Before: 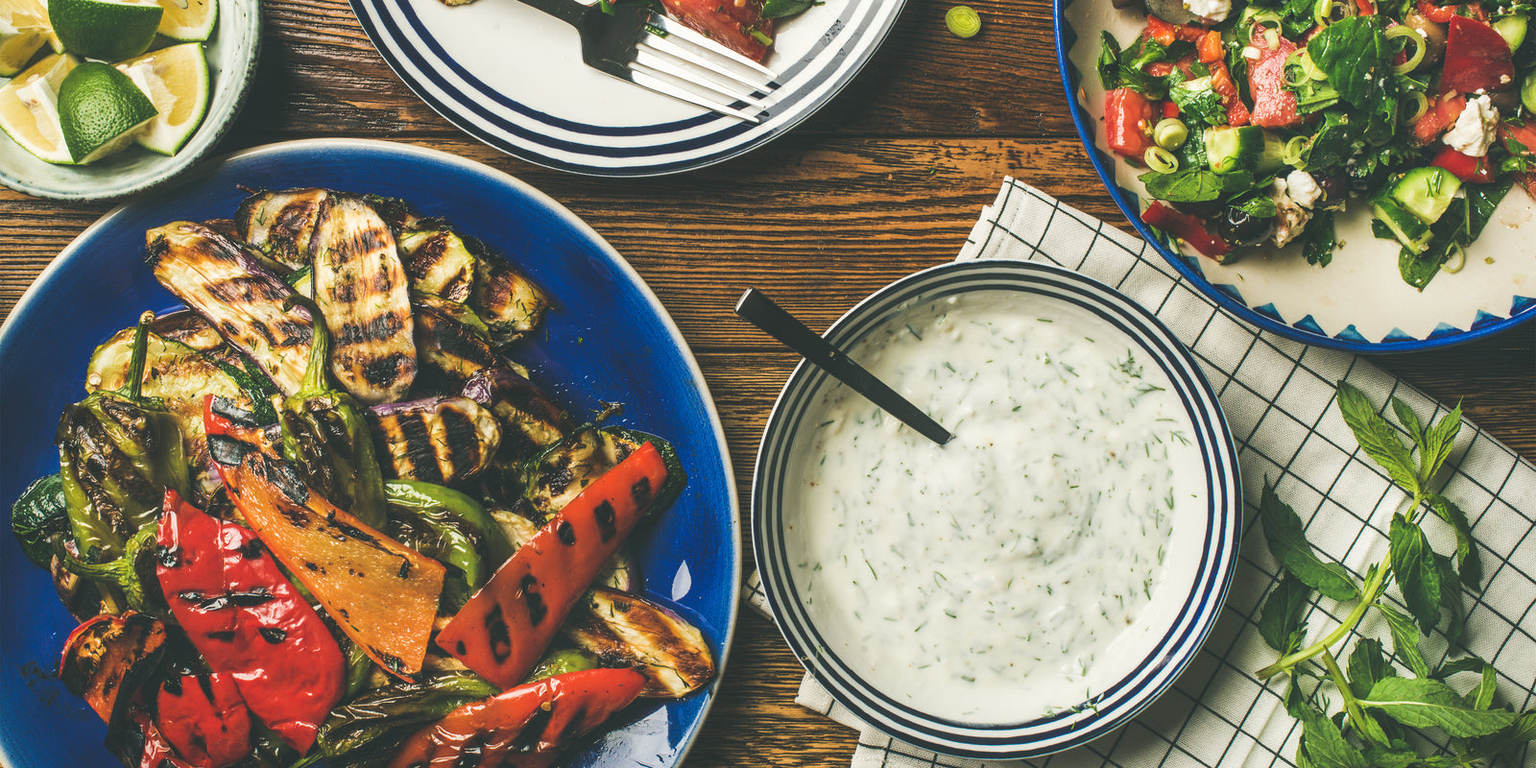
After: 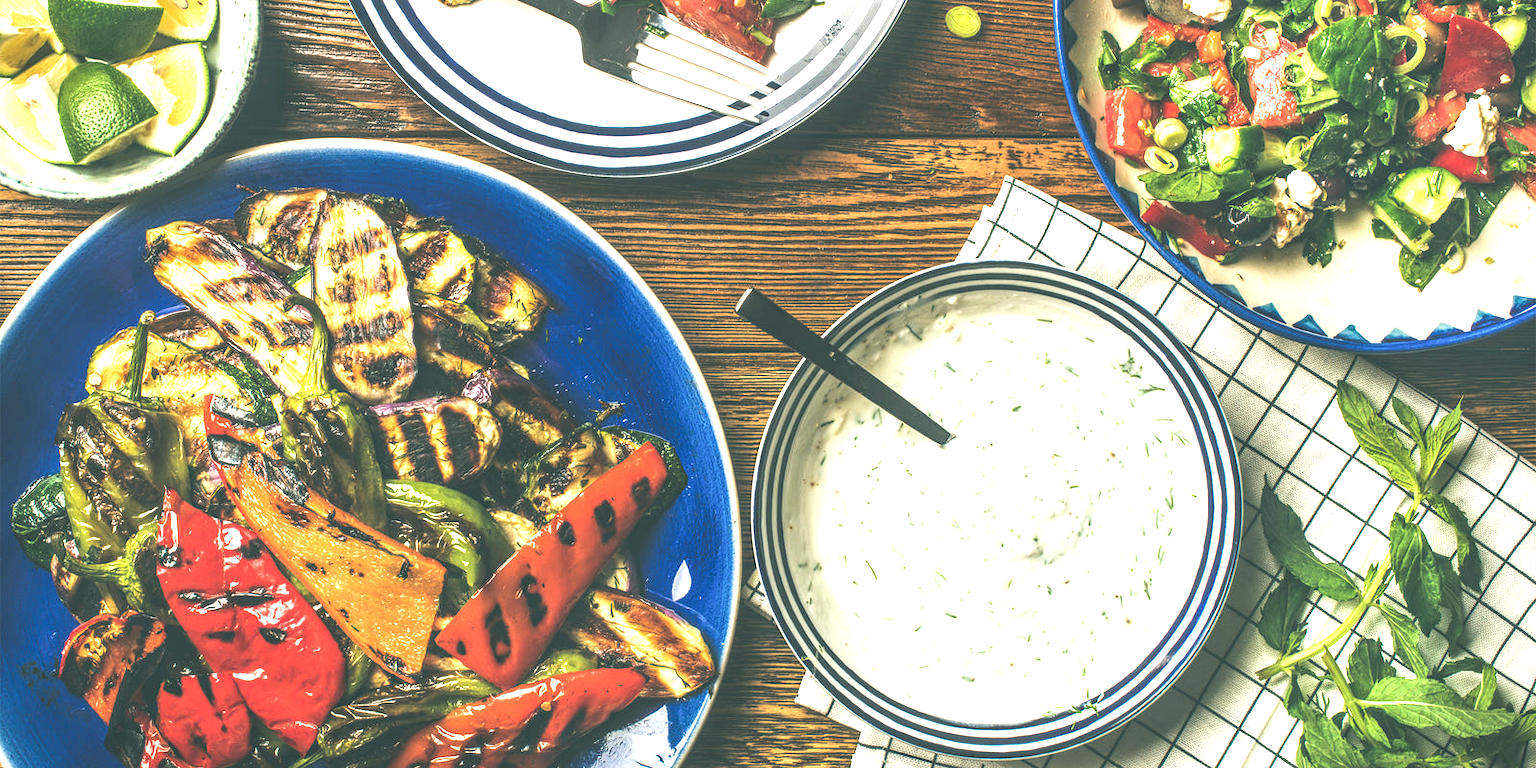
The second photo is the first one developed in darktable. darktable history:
exposure: black level correction 0, exposure 0.949 EV, compensate highlight preservation false
color balance rgb: shadows lift › chroma 2.056%, shadows lift › hue 186.8°, power › luminance 1.514%, linear chroma grading › shadows -2.169%, linear chroma grading › highlights -13.886%, linear chroma grading › global chroma -9.94%, linear chroma grading › mid-tones -9.856%, perceptual saturation grading › global saturation 16.245%, global vibrance 20%
local contrast: on, module defaults
